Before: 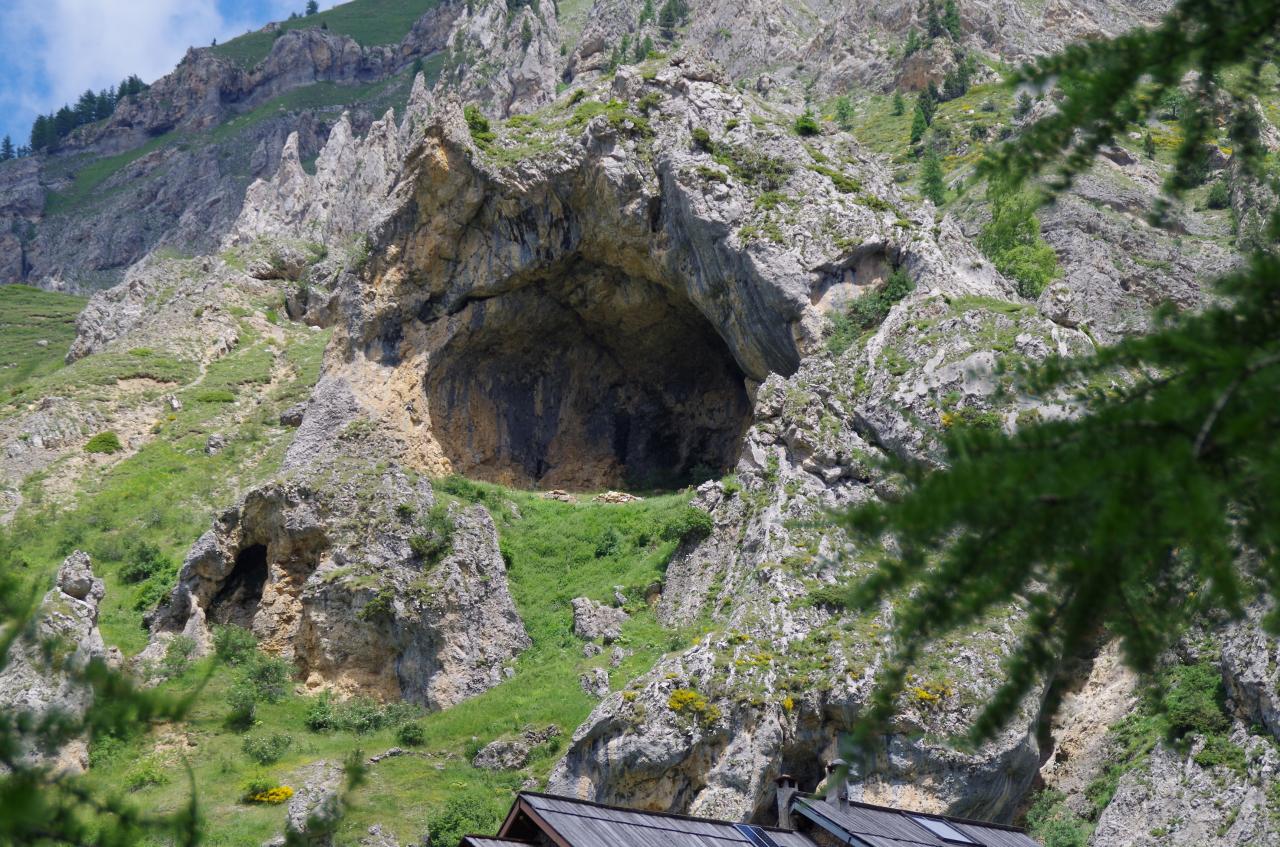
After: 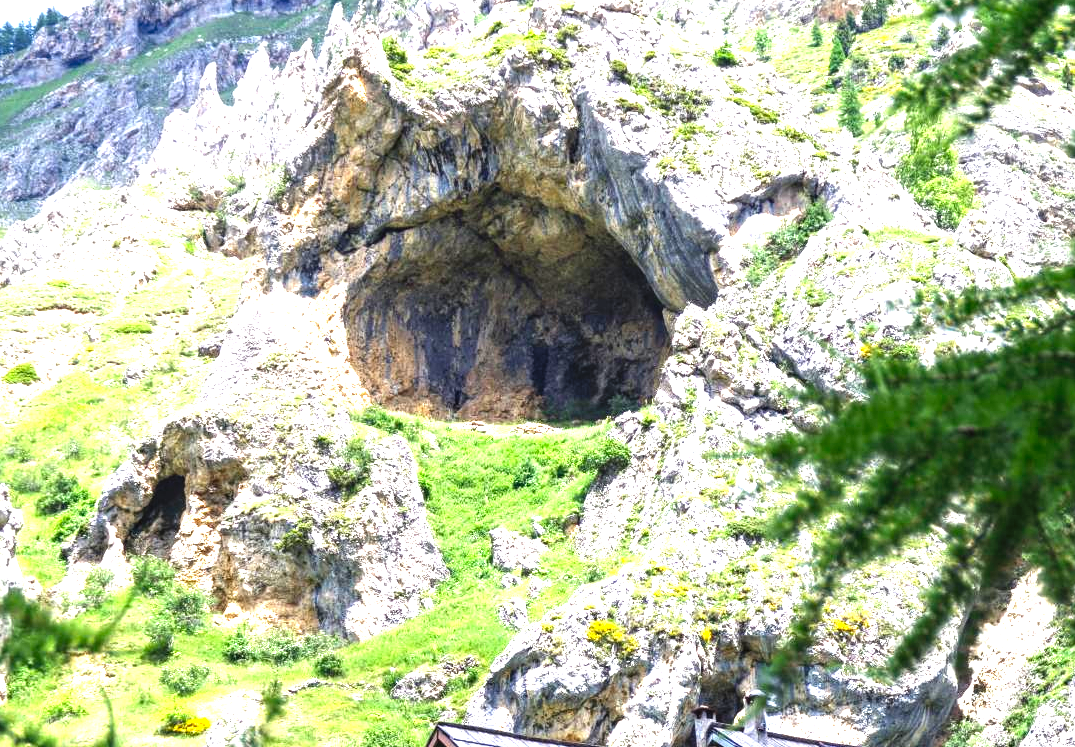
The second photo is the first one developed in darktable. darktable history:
contrast brightness saturation: contrast 0.08, saturation 0.02
local contrast: on, module defaults
levels: levels [0, 0.281, 0.562]
crop: left 6.446%, top 8.188%, right 9.538%, bottom 3.548%
